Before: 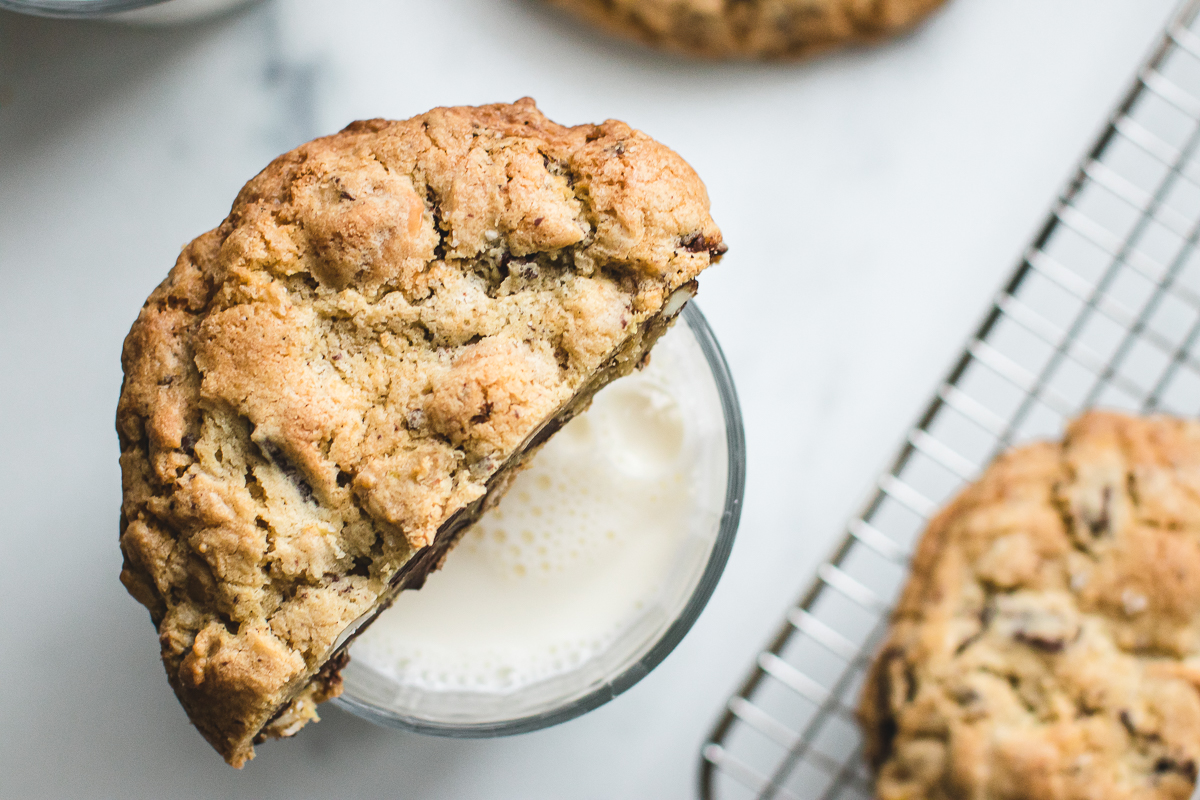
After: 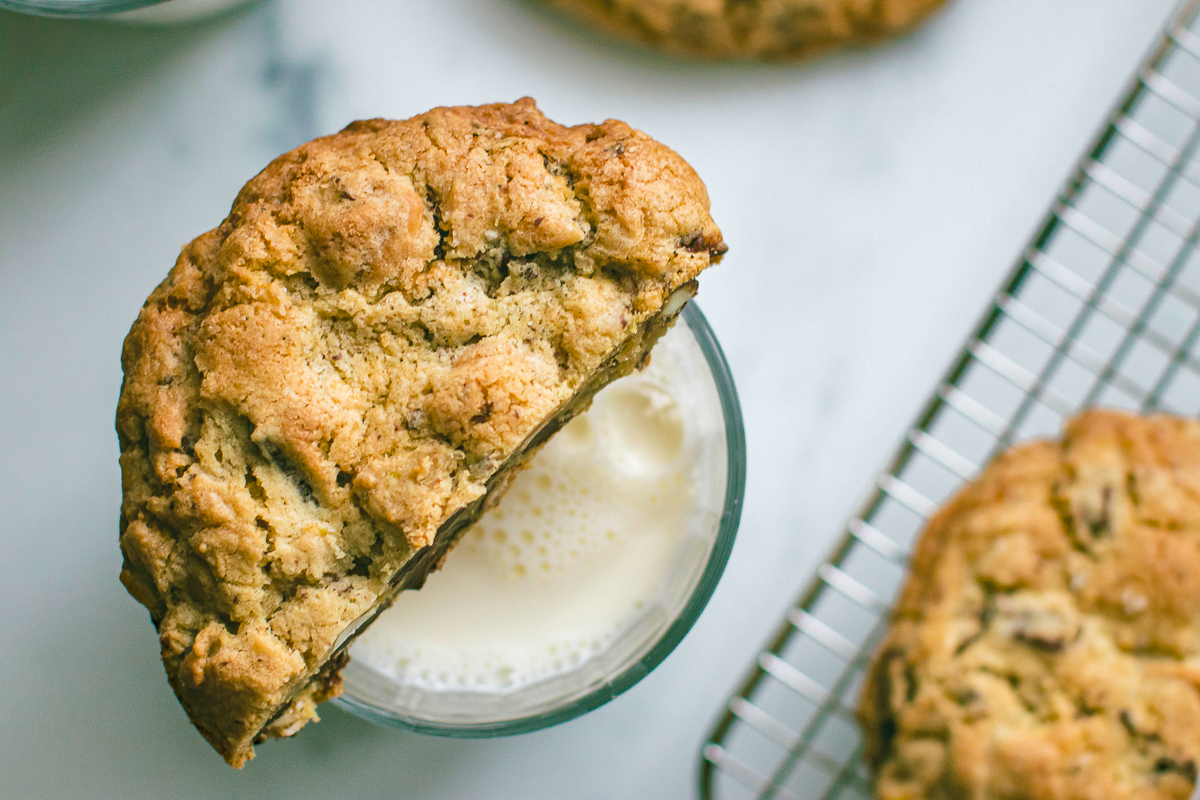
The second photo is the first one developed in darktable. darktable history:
shadows and highlights: highlights color adjustment 49.78%
velvia: on, module defaults
color balance rgb: shadows lift › chroma 11.859%, shadows lift › hue 132.78°, perceptual saturation grading › global saturation 5.079%, global vibrance 14.375%
haze removal: compatibility mode true, adaptive false
